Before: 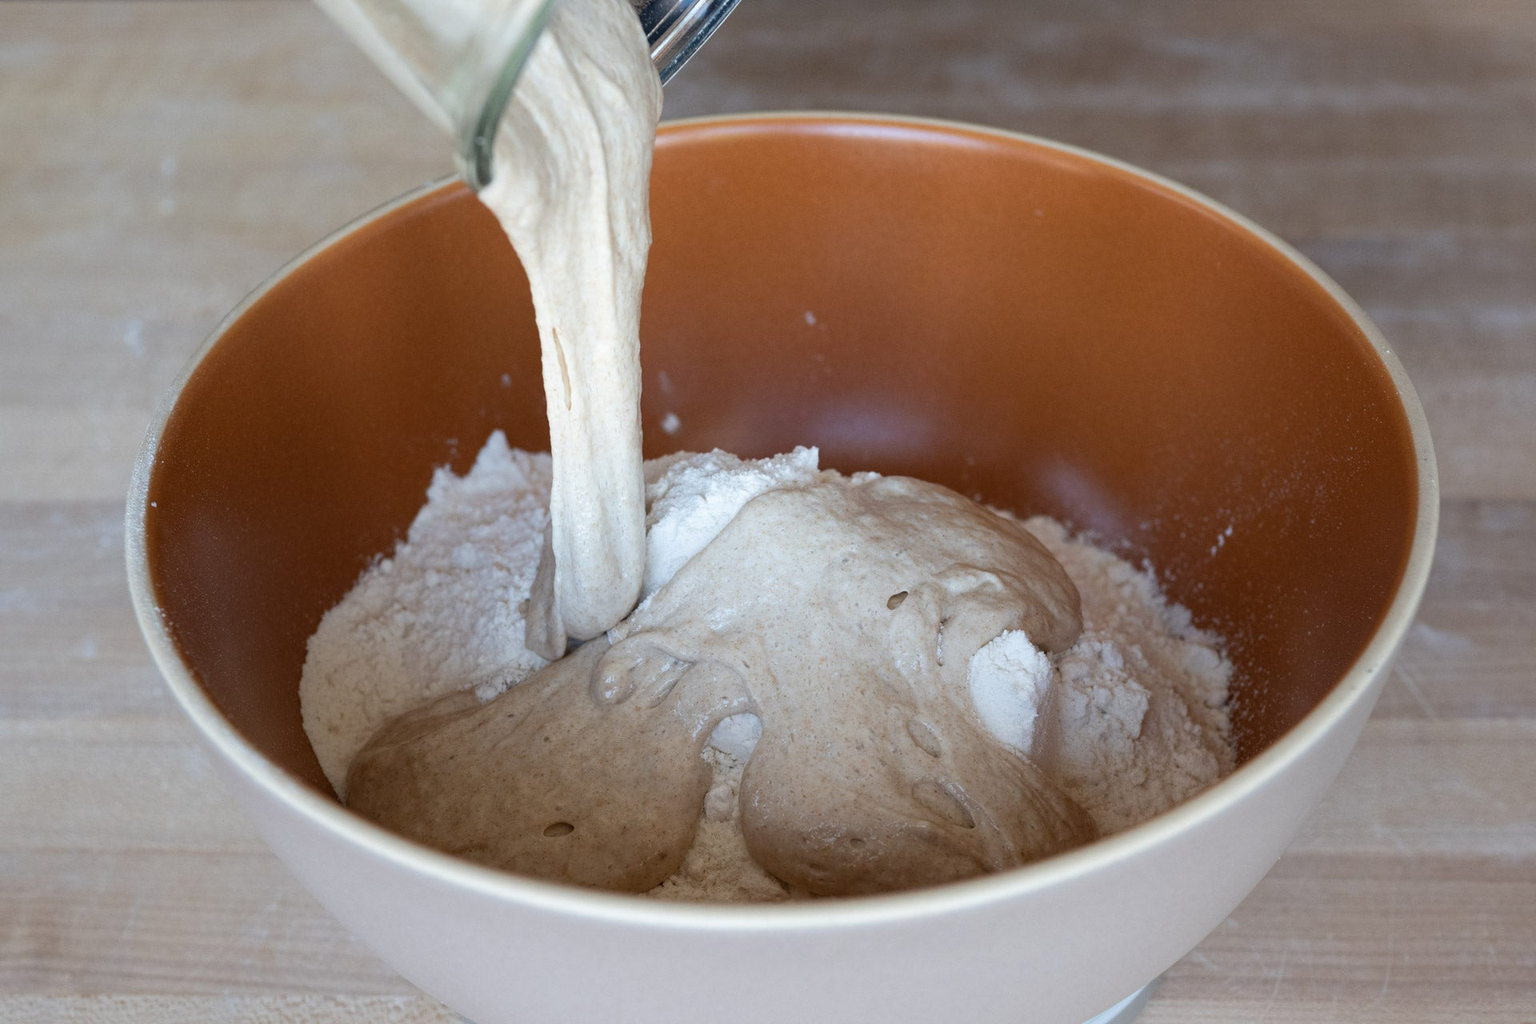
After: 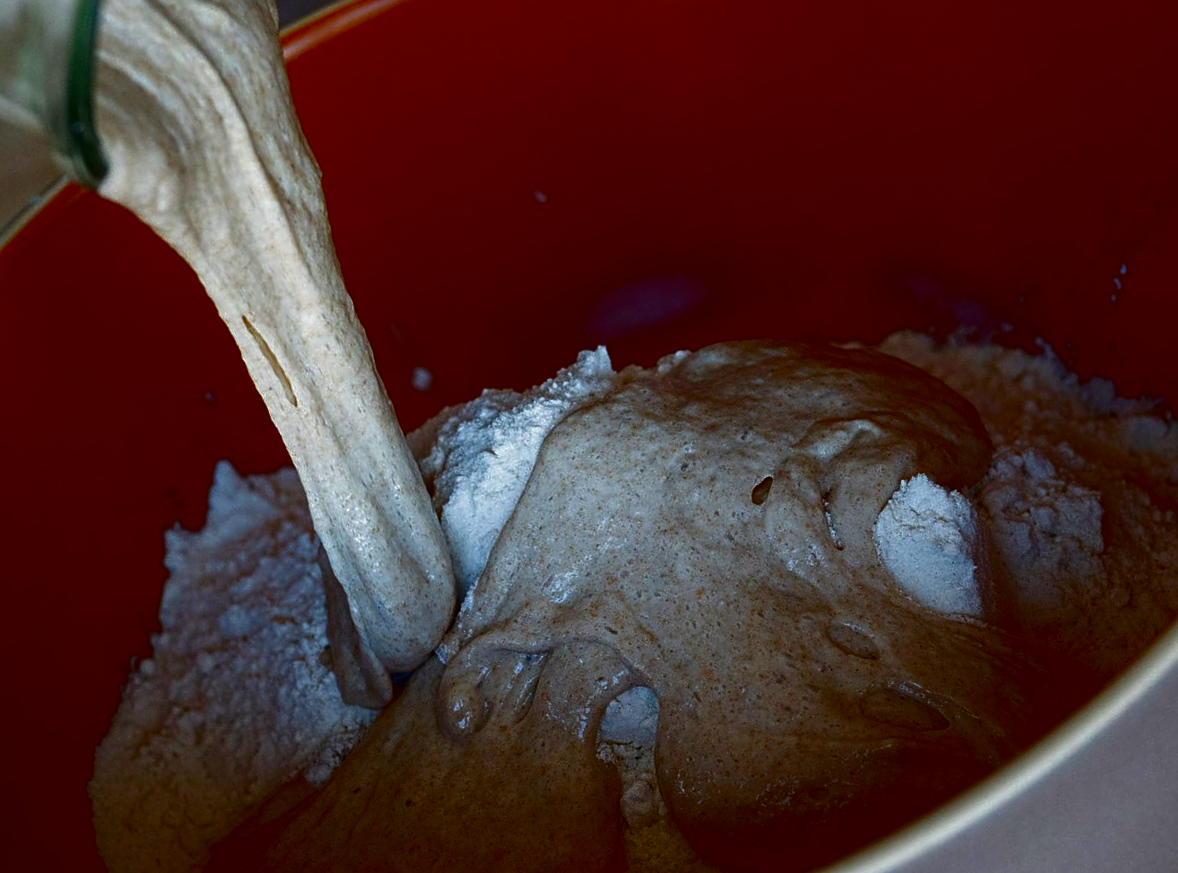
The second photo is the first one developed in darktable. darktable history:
crop and rotate: angle 19.81°, left 6.824%, right 4.256%, bottom 1.104%
contrast brightness saturation: brightness -0.995, saturation 0.988
local contrast: detail 109%
sharpen: radius 1.983
